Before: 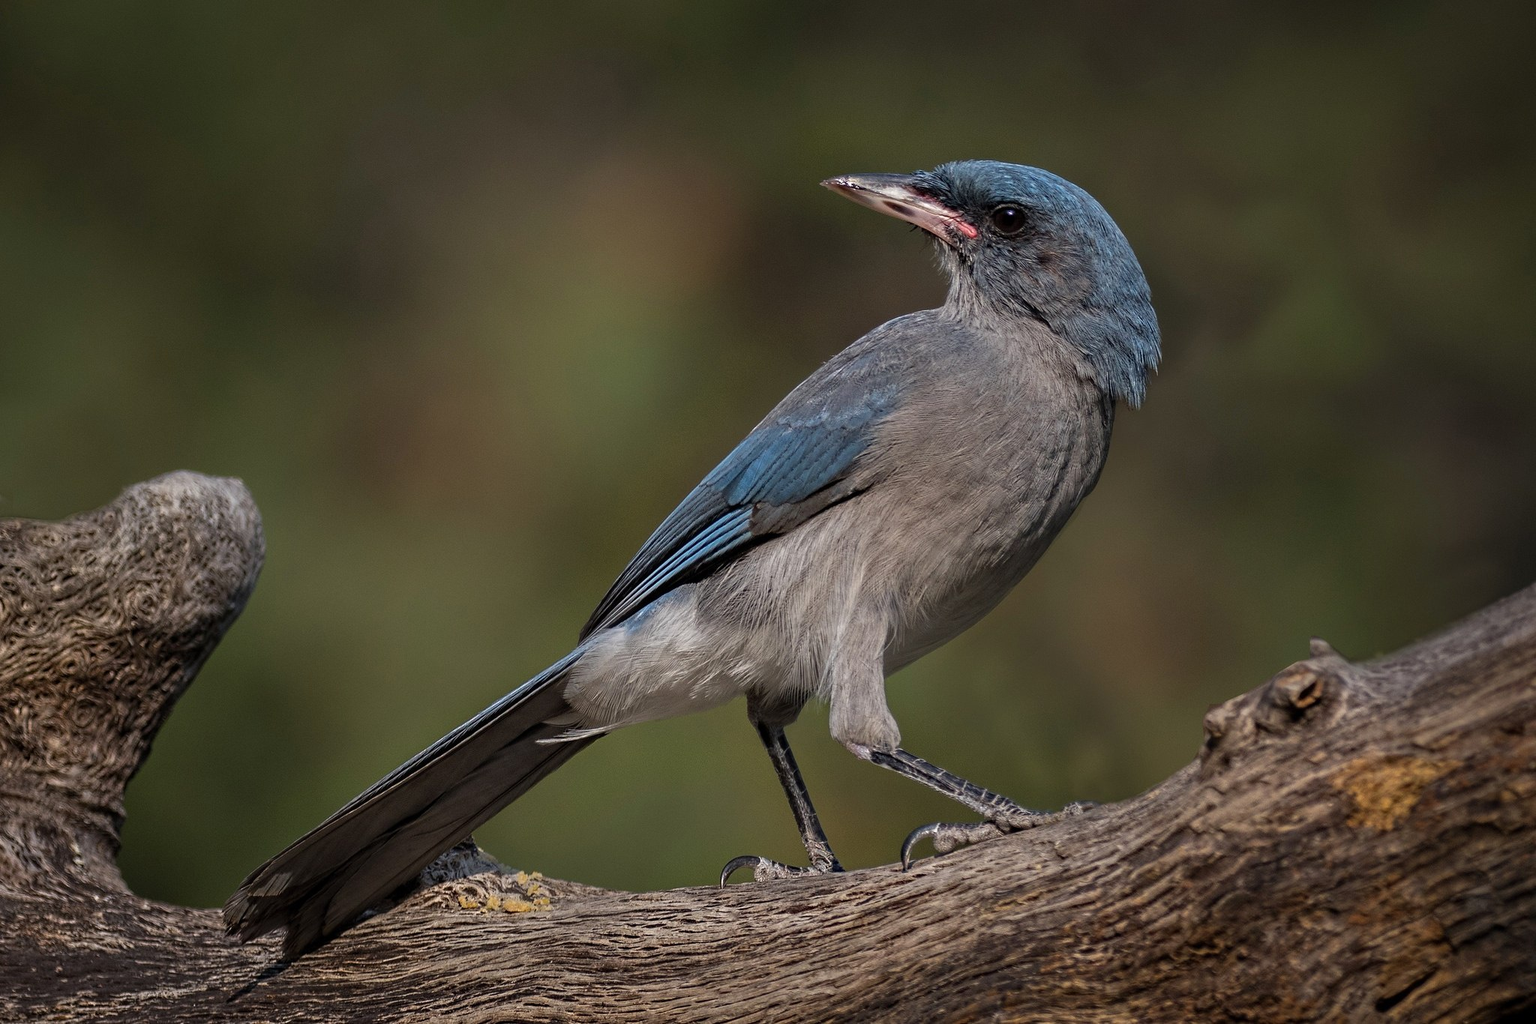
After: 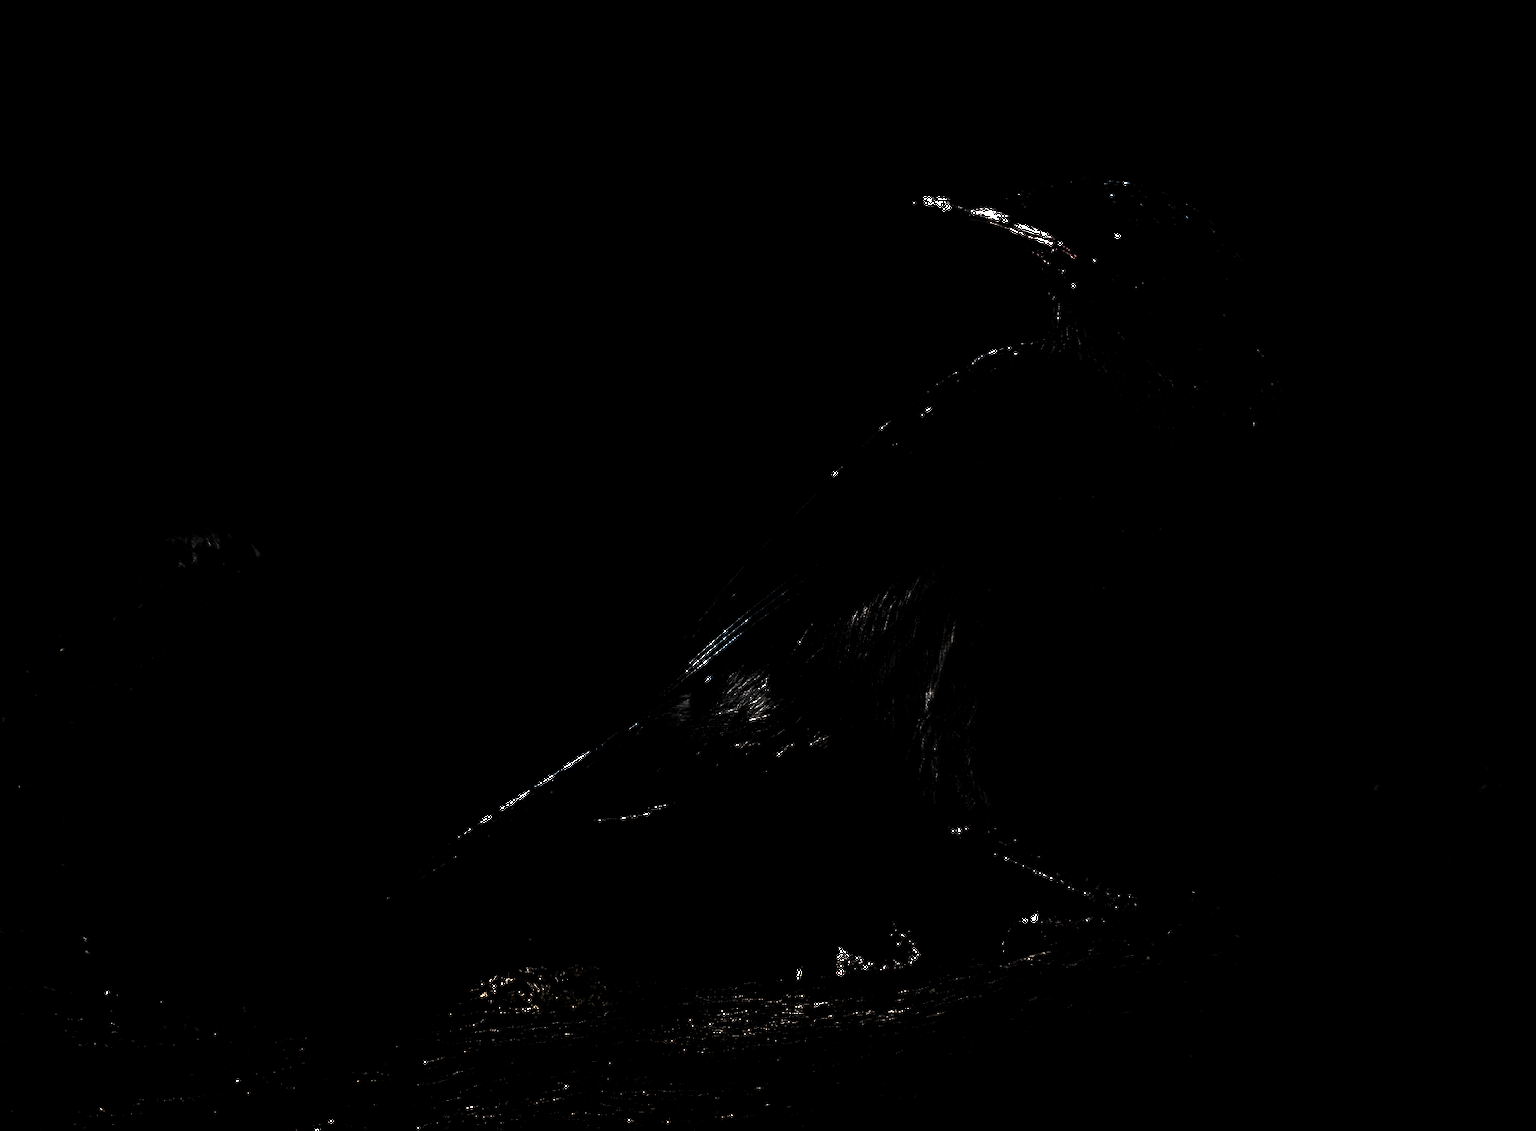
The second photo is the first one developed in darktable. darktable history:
color balance rgb: linear chroma grading › shadows -2.2%, linear chroma grading › highlights -15%, linear chroma grading › global chroma -10%, linear chroma grading › mid-tones -10%, perceptual saturation grading › global saturation 45%, perceptual saturation grading › highlights -50%, perceptual saturation grading › shadows 30%, perceptual brilliance grading › global brilliance 18%, global vibrance 45%
crop: right 9.509%, bottom 0.031%
levels: levels [0.721, 0.937, 0.997]
